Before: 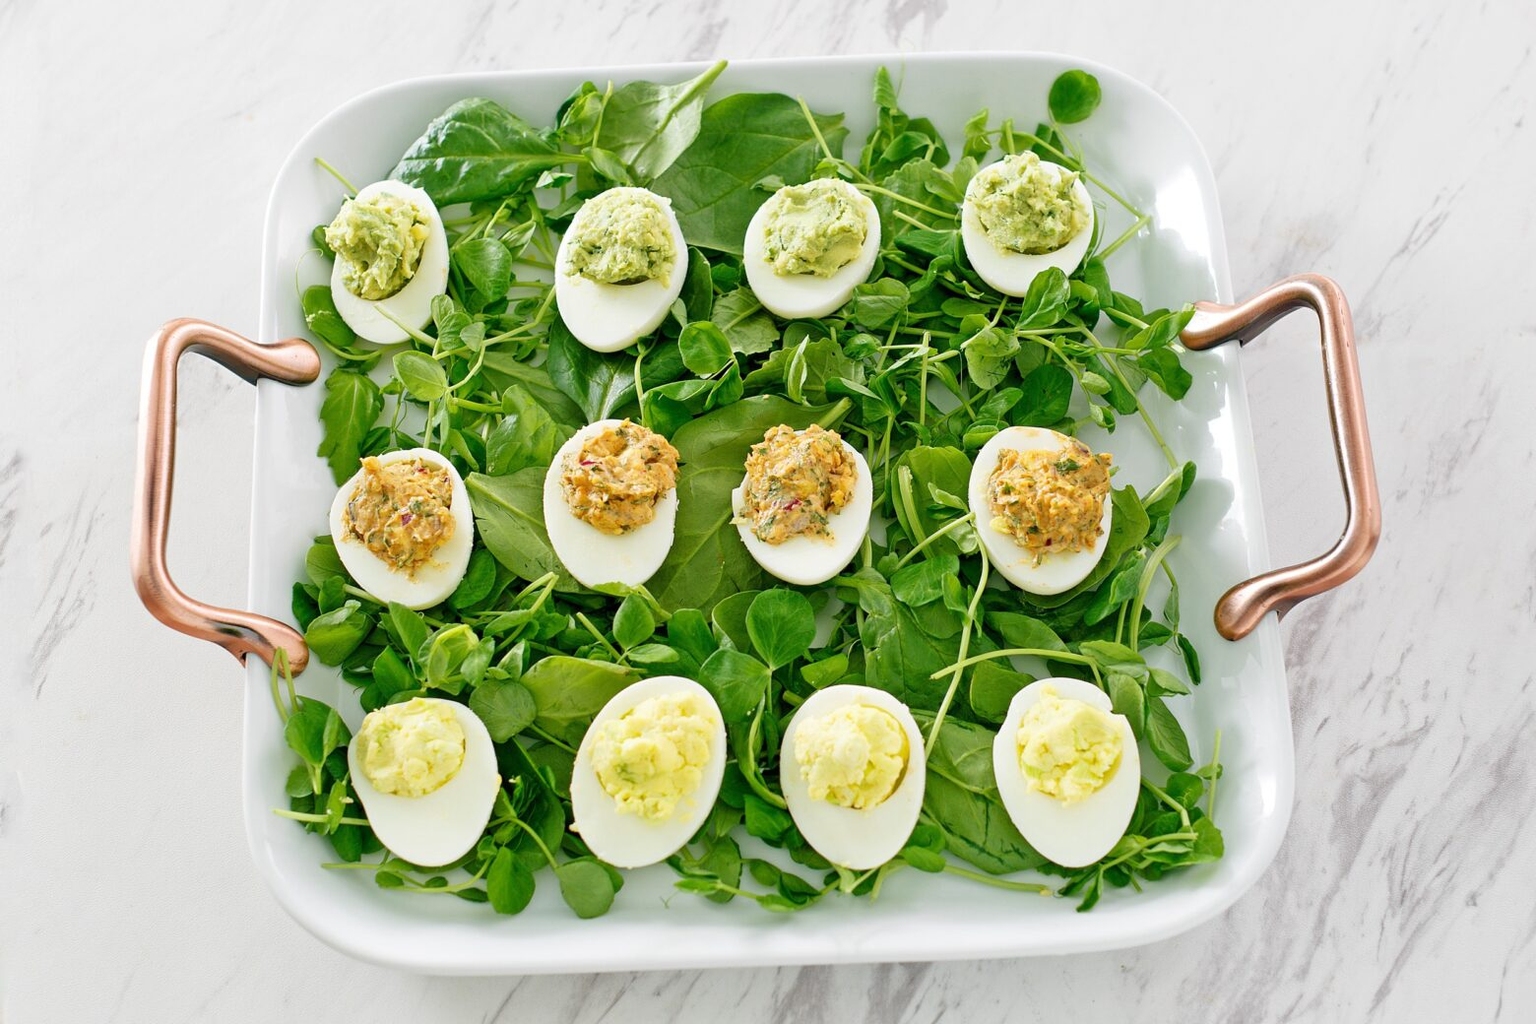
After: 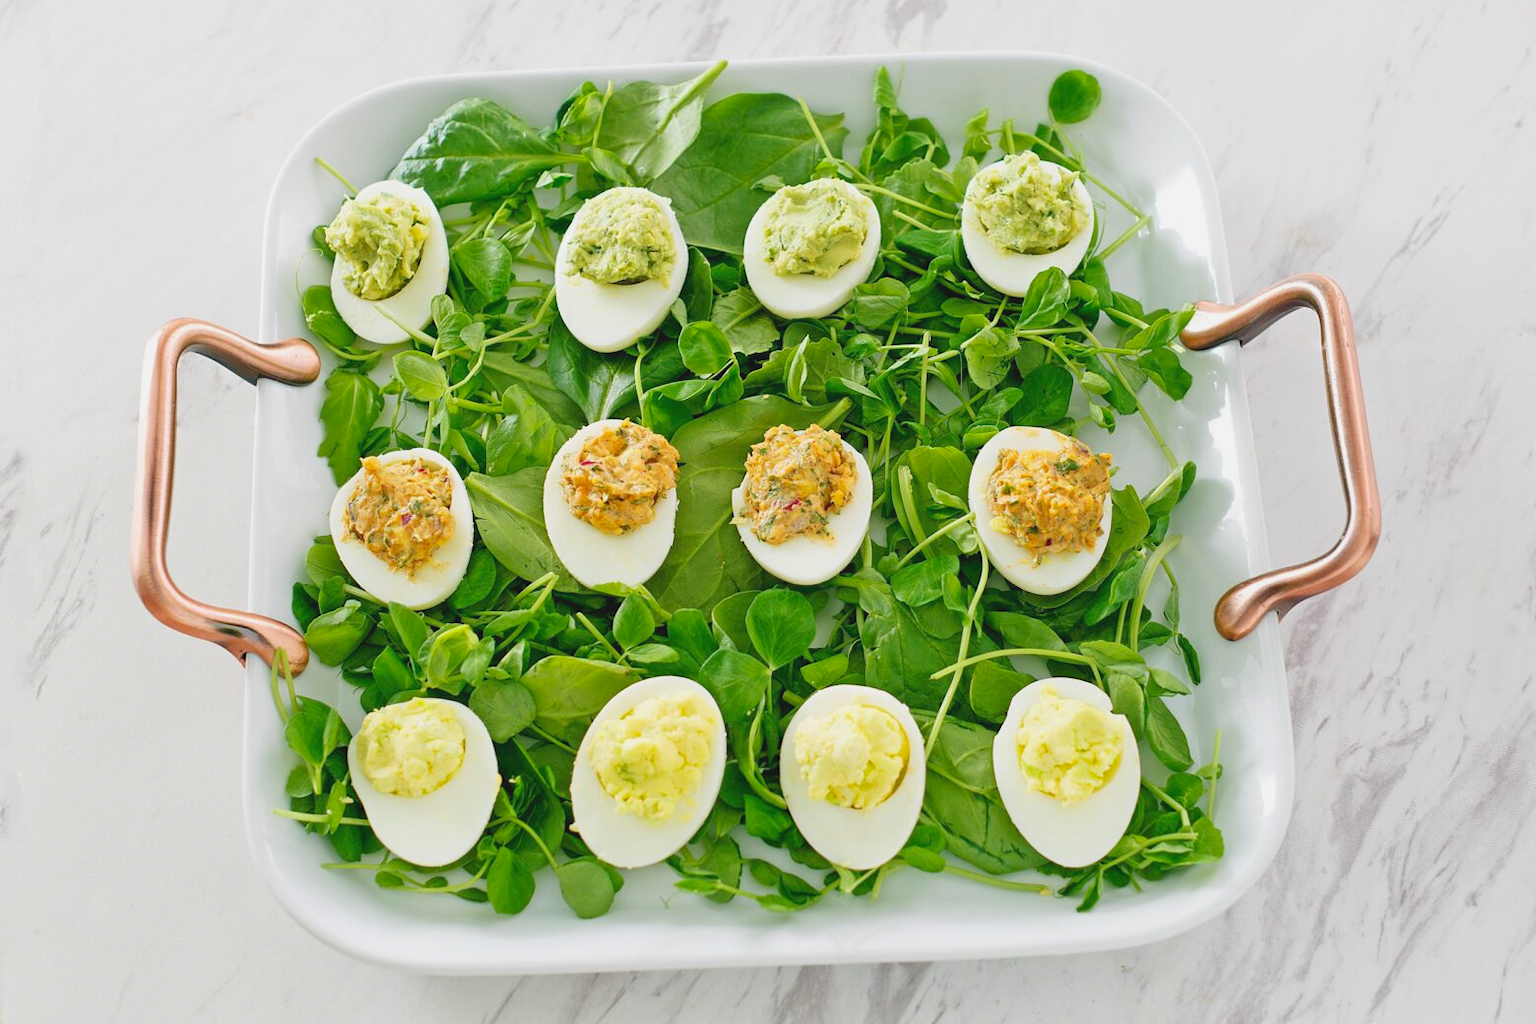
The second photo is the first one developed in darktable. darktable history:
contrast brightness saturation: contrast -0.101, brightness 0.044, saturation 0.083
